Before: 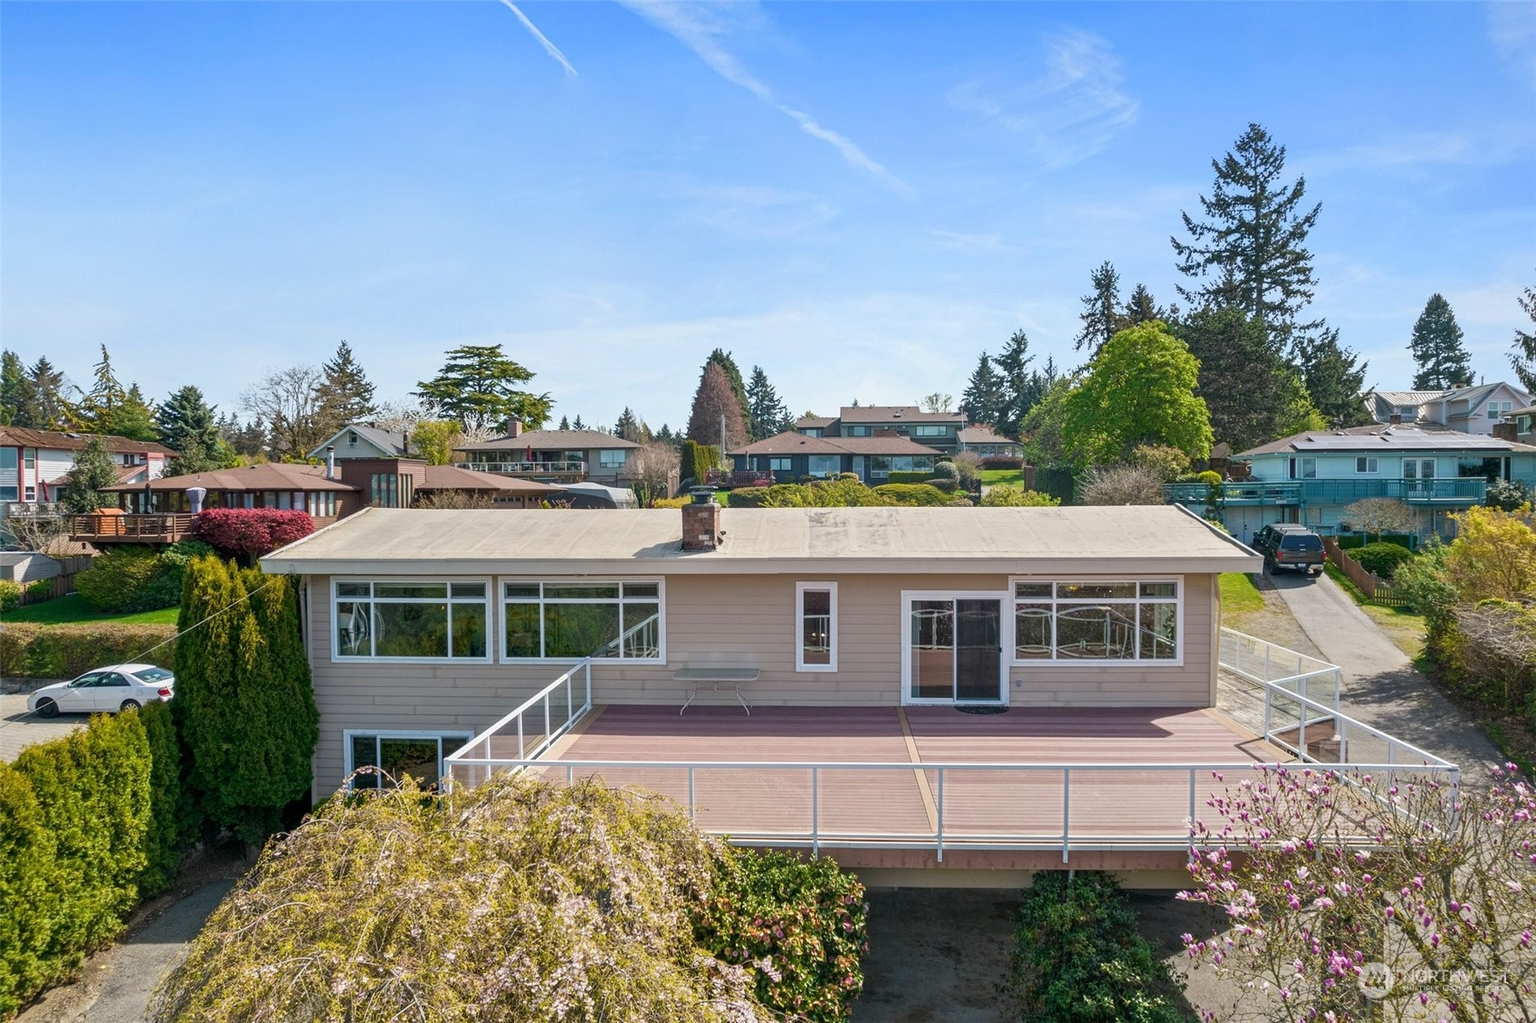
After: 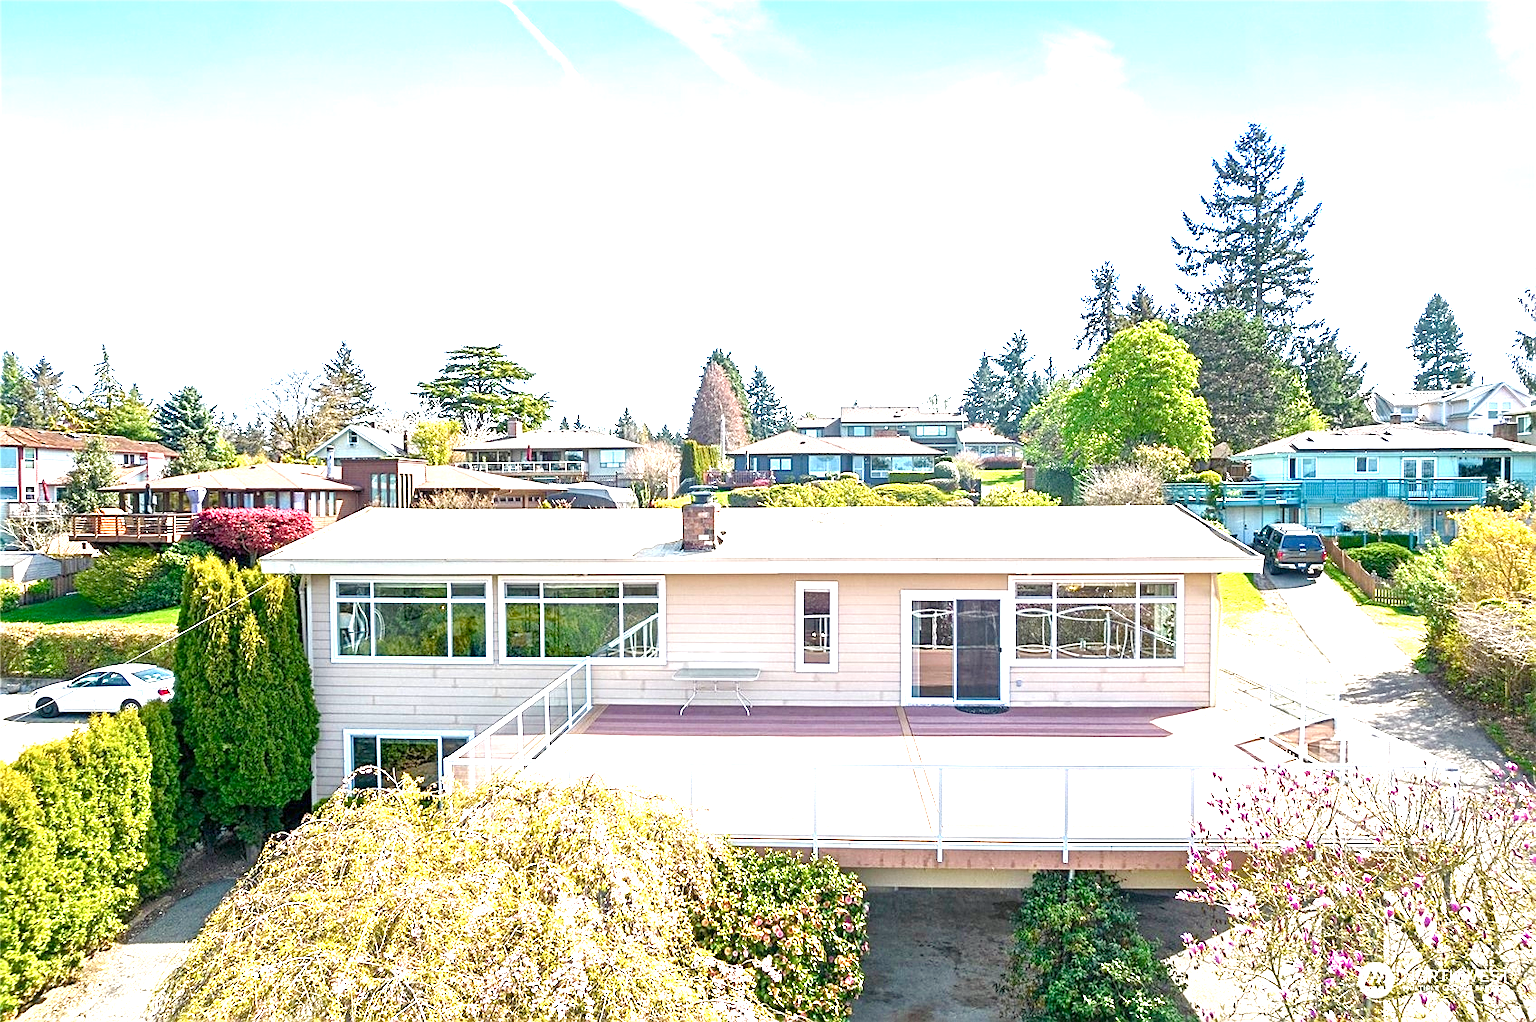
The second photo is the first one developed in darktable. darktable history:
sharpen: on, module defaults
exposure: exposure 2.034 EV, compensate highlight preservation false
color balance rgb: shadows lift › chroma 3.011%, shadows lift › hue 279.83°, linear chroma grading › global chroma -1.327%, perceptual saturation grading › global saturation 20%, perceptual saturation grading › highlights -25.692%, perceptual saturation grading › shadows 25.328%
